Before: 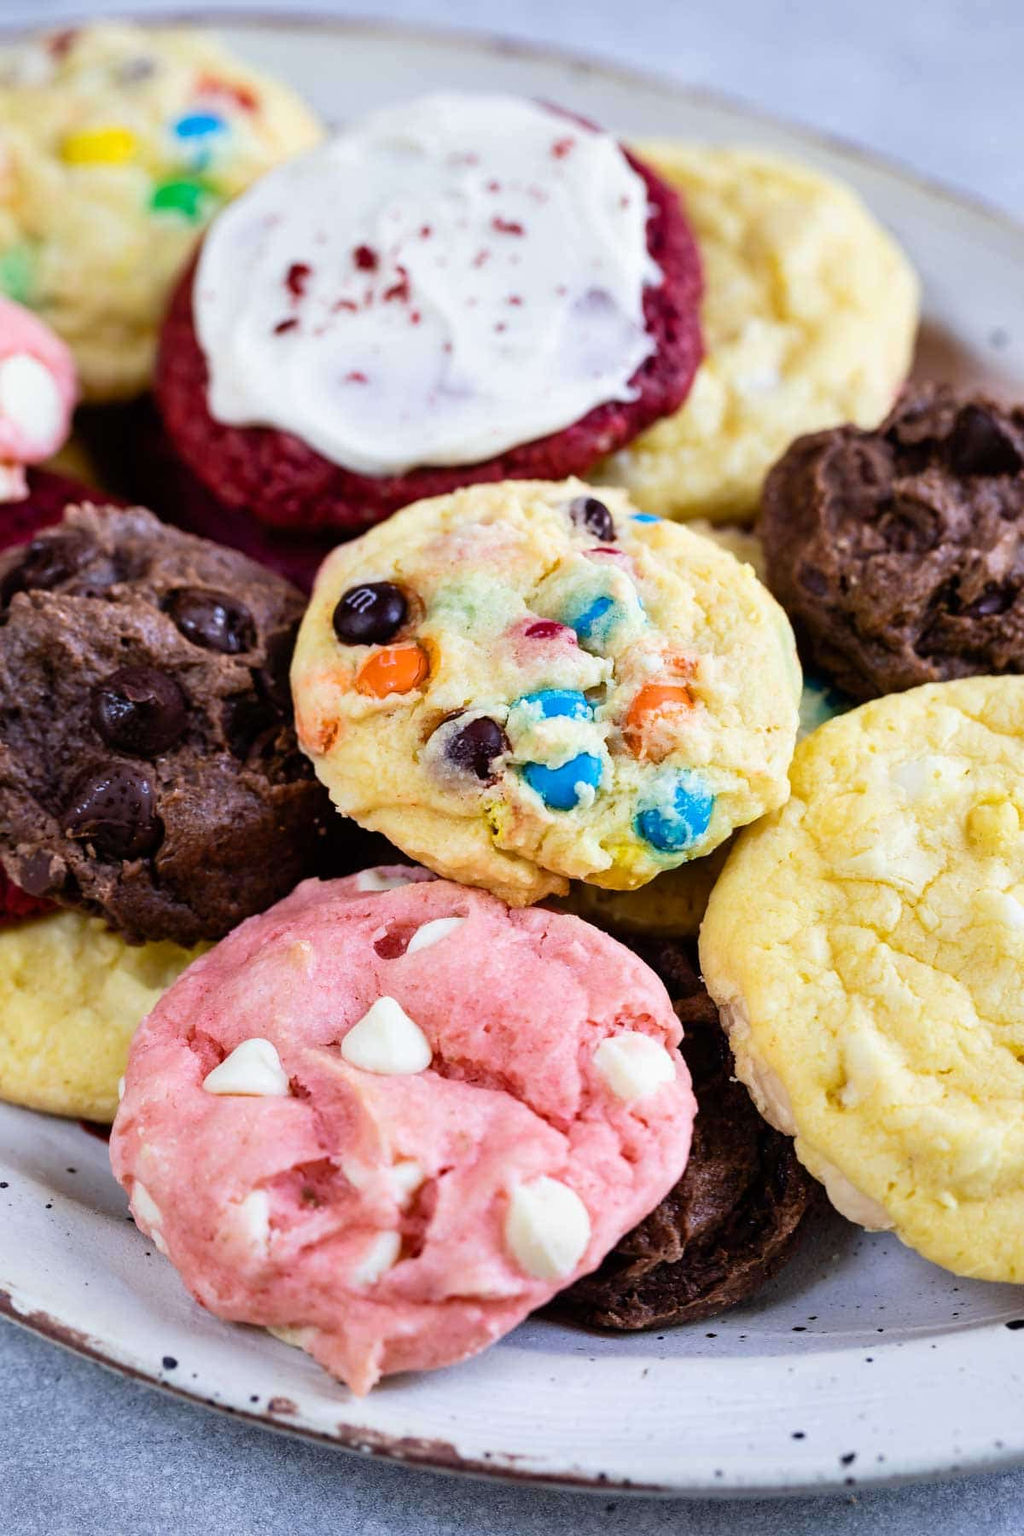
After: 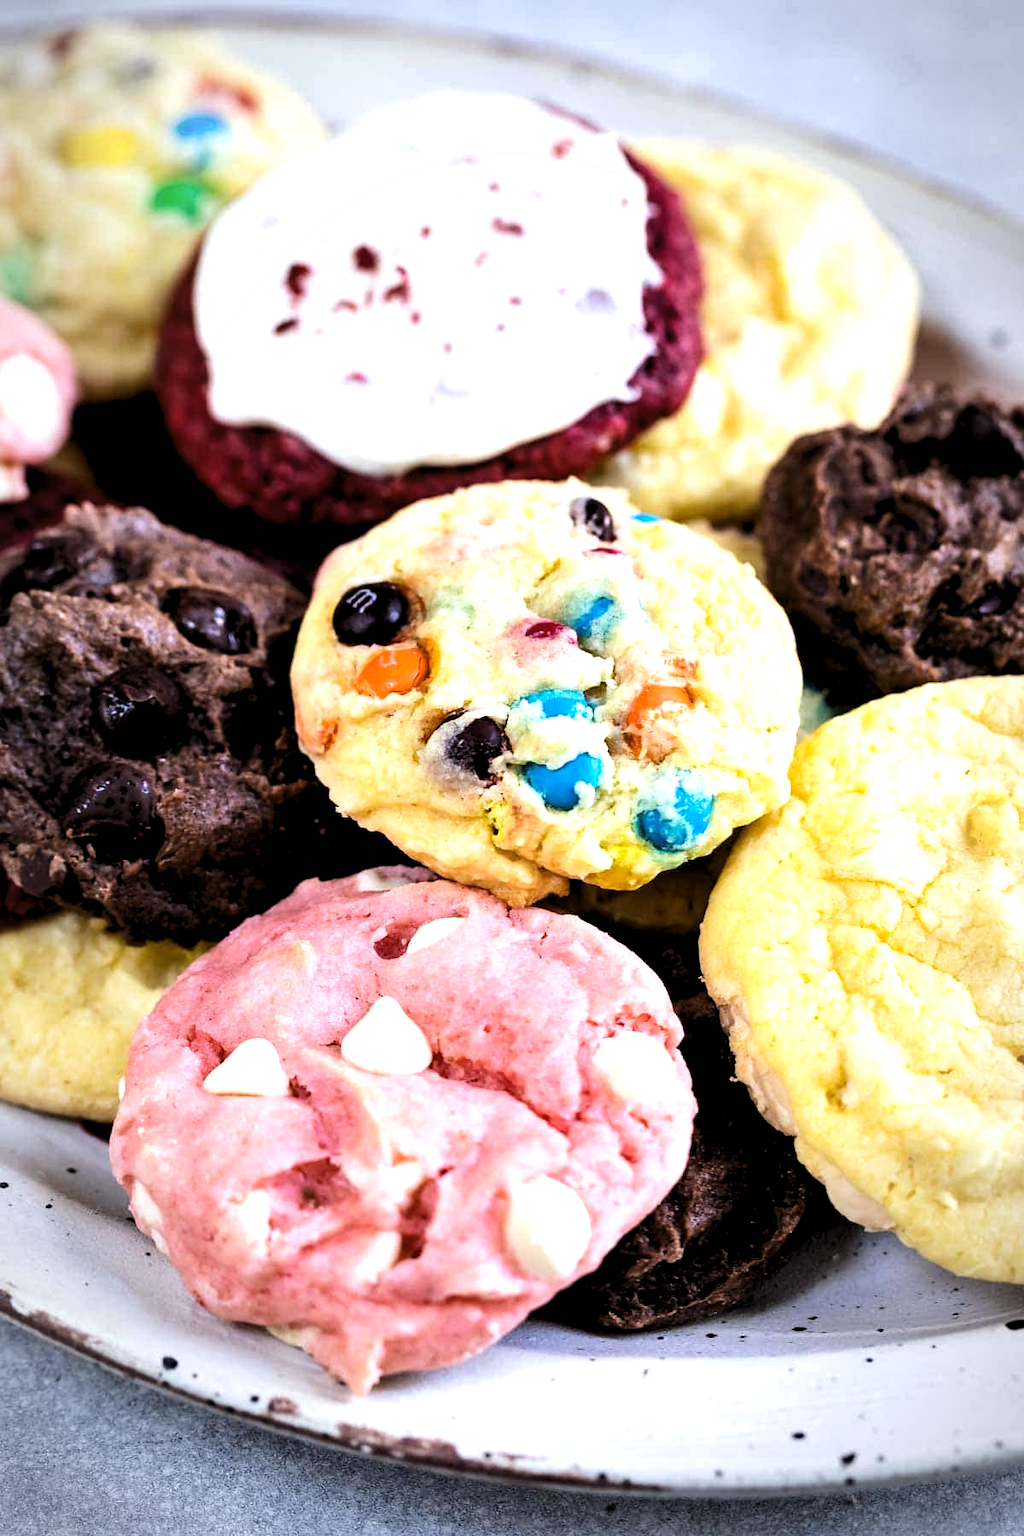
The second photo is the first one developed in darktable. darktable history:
vignetting: brightness -0.399, saturation -0.309, automatic ratio true, unbound false
tone equalizer: -8 EV -0.435 EV, -7 EV -0.385 EV, -6 EV -0.339 EV, -5 EV -0.244 EV, -3 EV 0.251 EV, -2 EV 0.339 EV, -1 EV 0.383 EV, +0 EV 0.427 EV, edges refinement/feathering 500, mask exposure compensation -1.26 EV, preserve details no
levels: levels [0.062, 0.494, 0.925]
